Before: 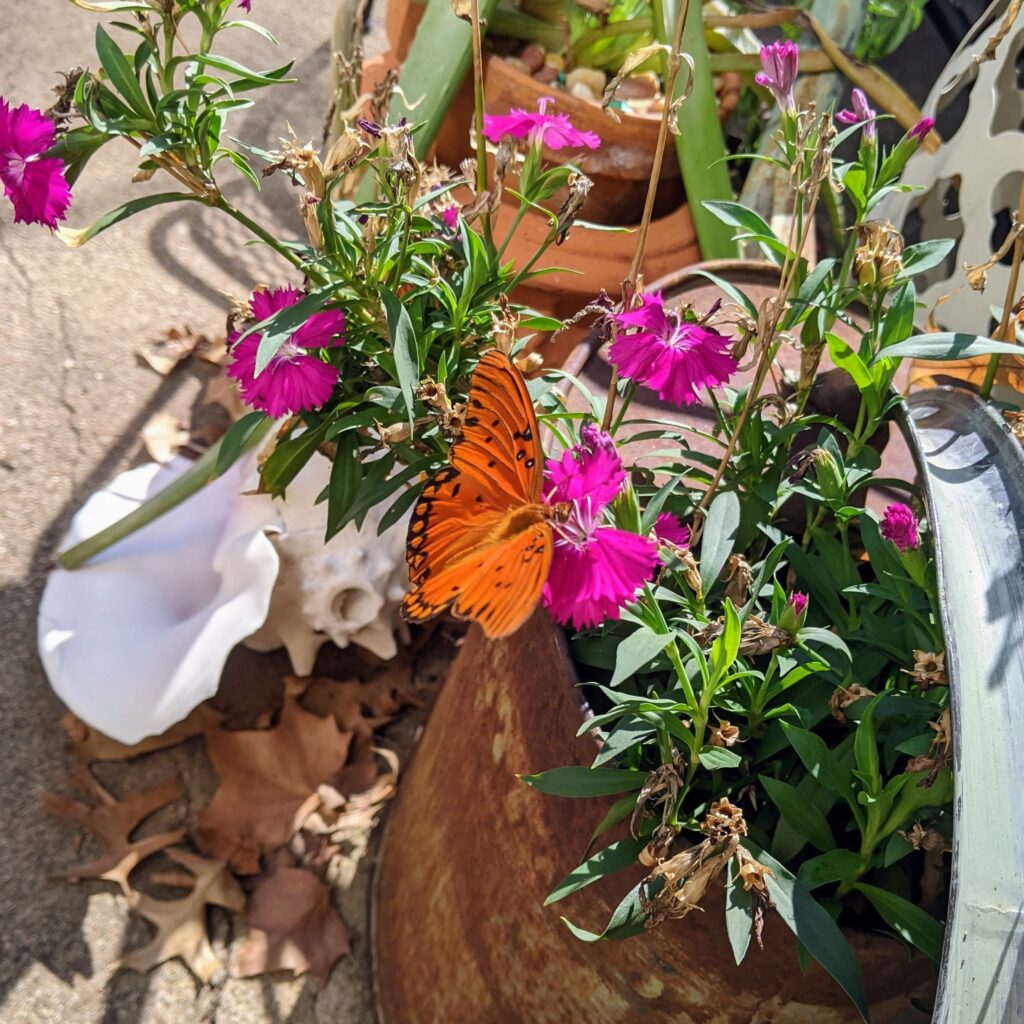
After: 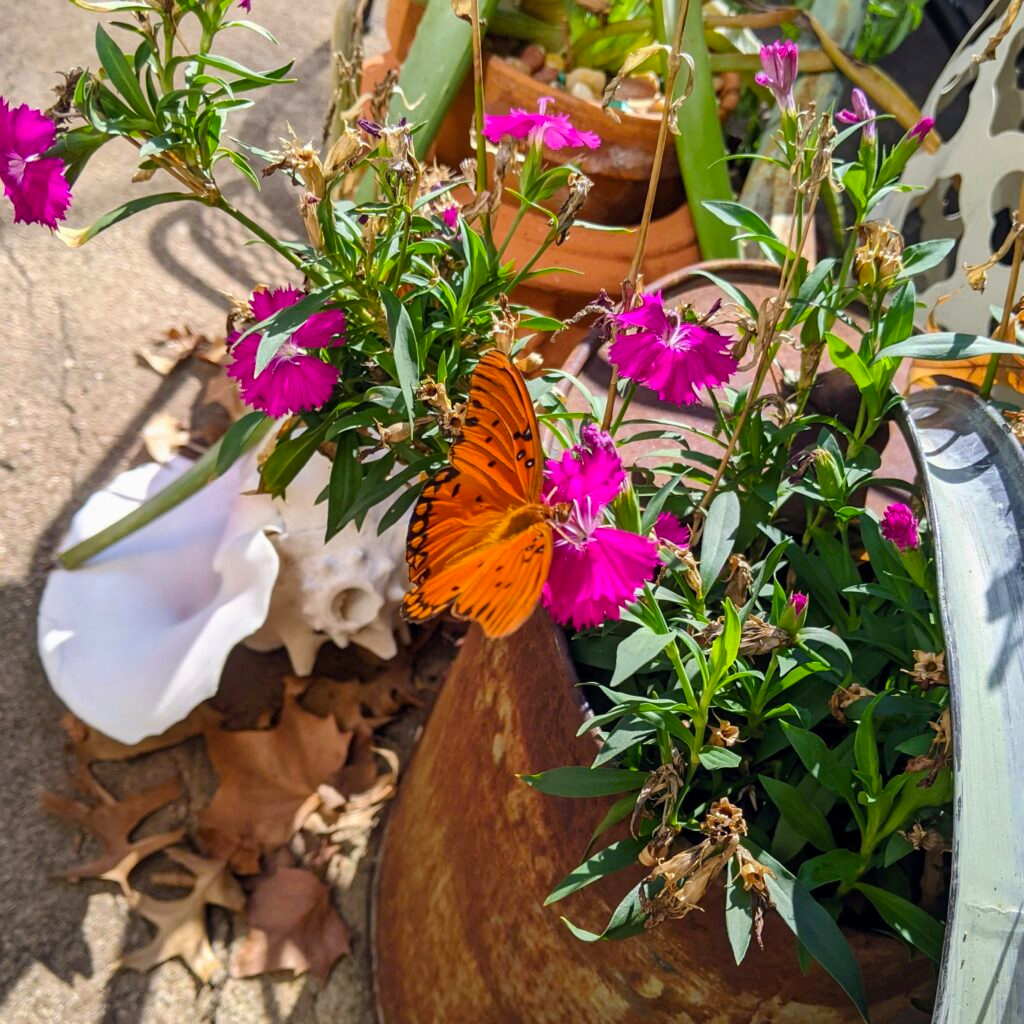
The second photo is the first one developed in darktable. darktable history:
tone equalizer: on, module defaults
color balance rgb: power › hue 328.34°, perceptual saturation grading › global saturation 16.127%, global vibrance 15.342%
